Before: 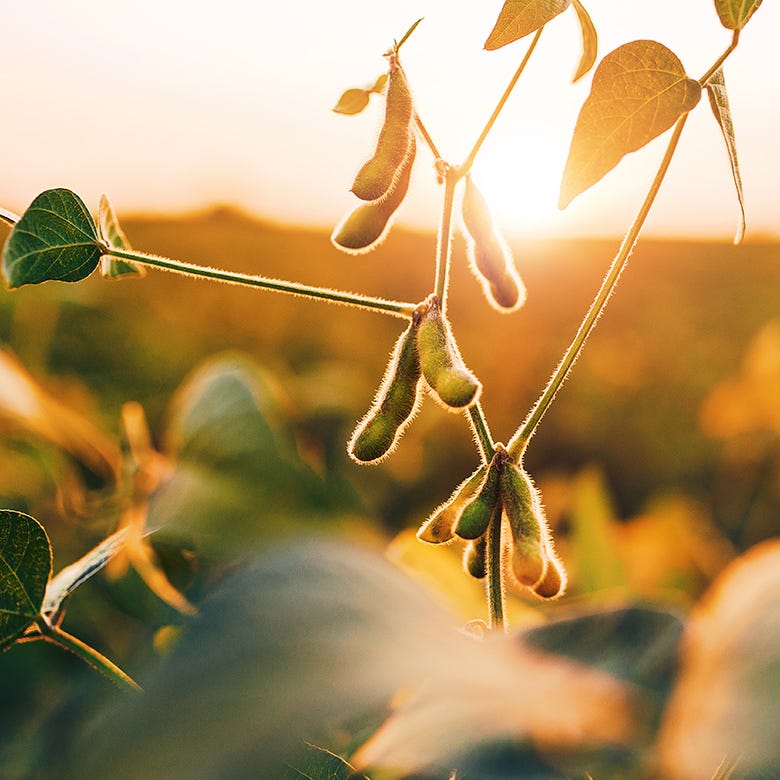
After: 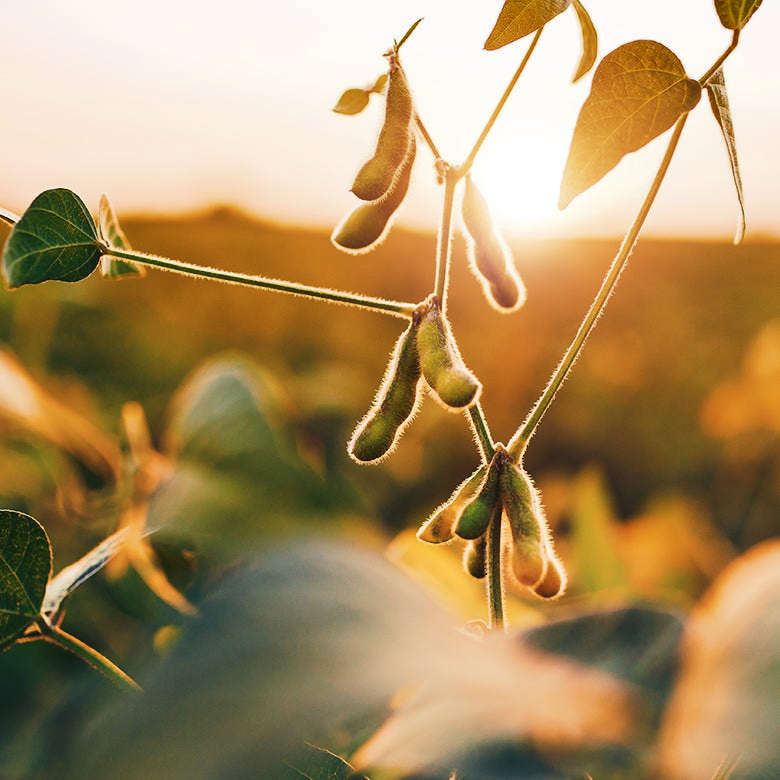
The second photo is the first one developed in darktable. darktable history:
contrast equalizer: octaves 7, y [[0.5 ×4, 0.467, 0.376], [0.5 ×6], [0.5 ×6], [0 ×6], [0 ×6]]
contrast brightness saturation: saturation -0.064
shadows and highlights: radius 336.66, shadows 28.2, soften with gaussian
